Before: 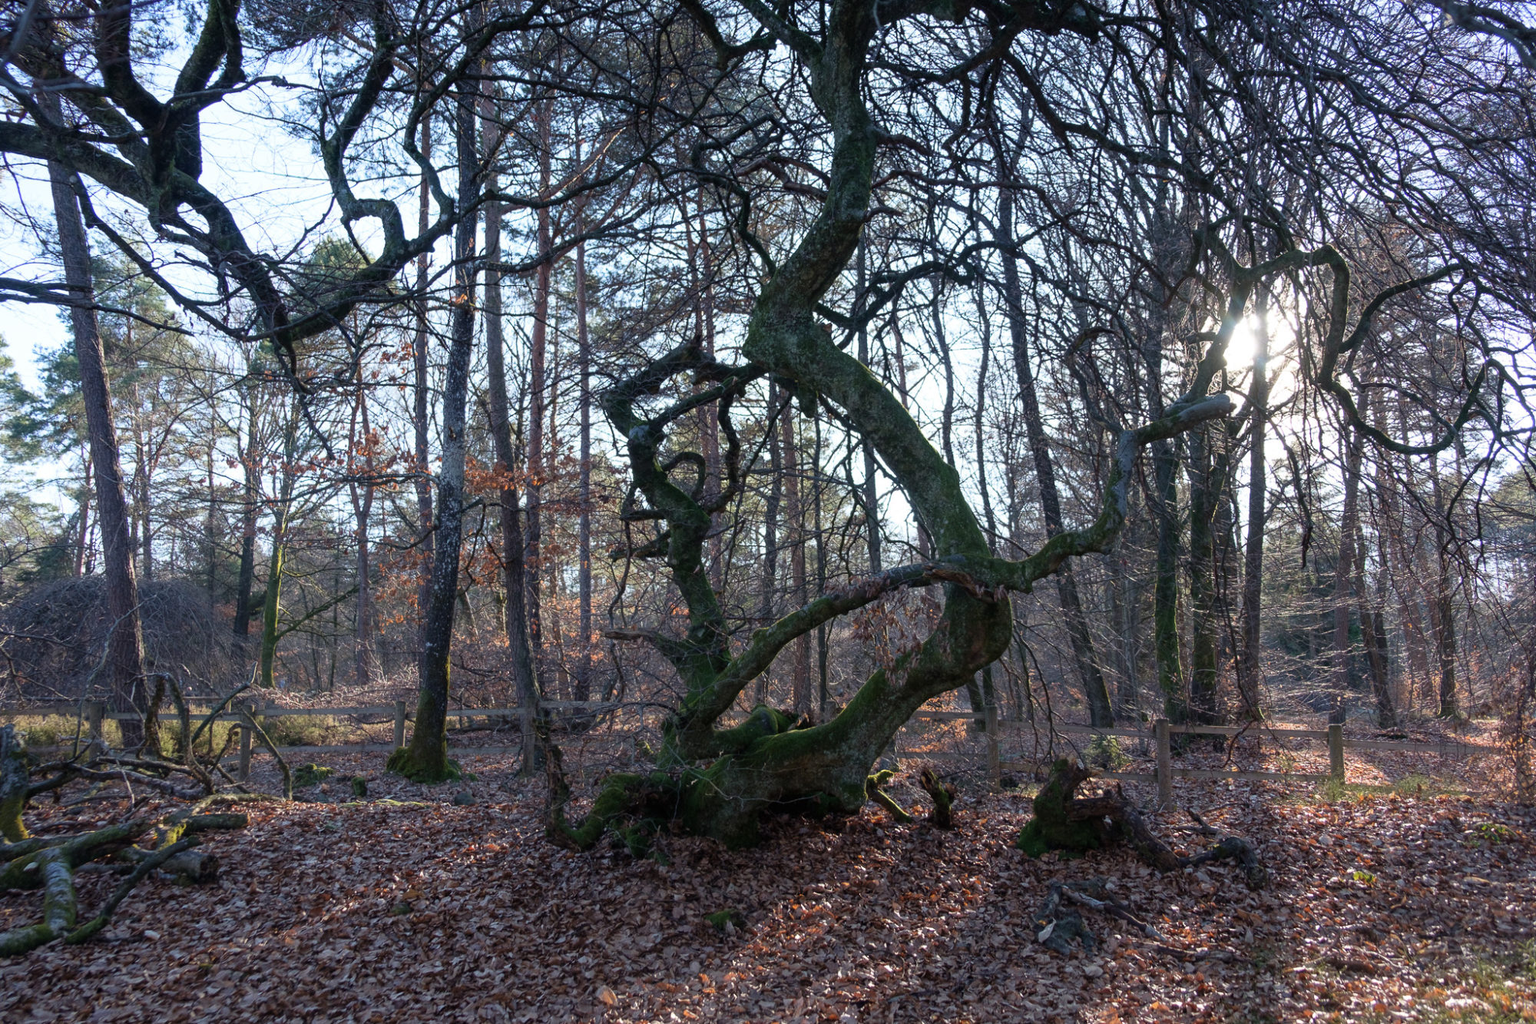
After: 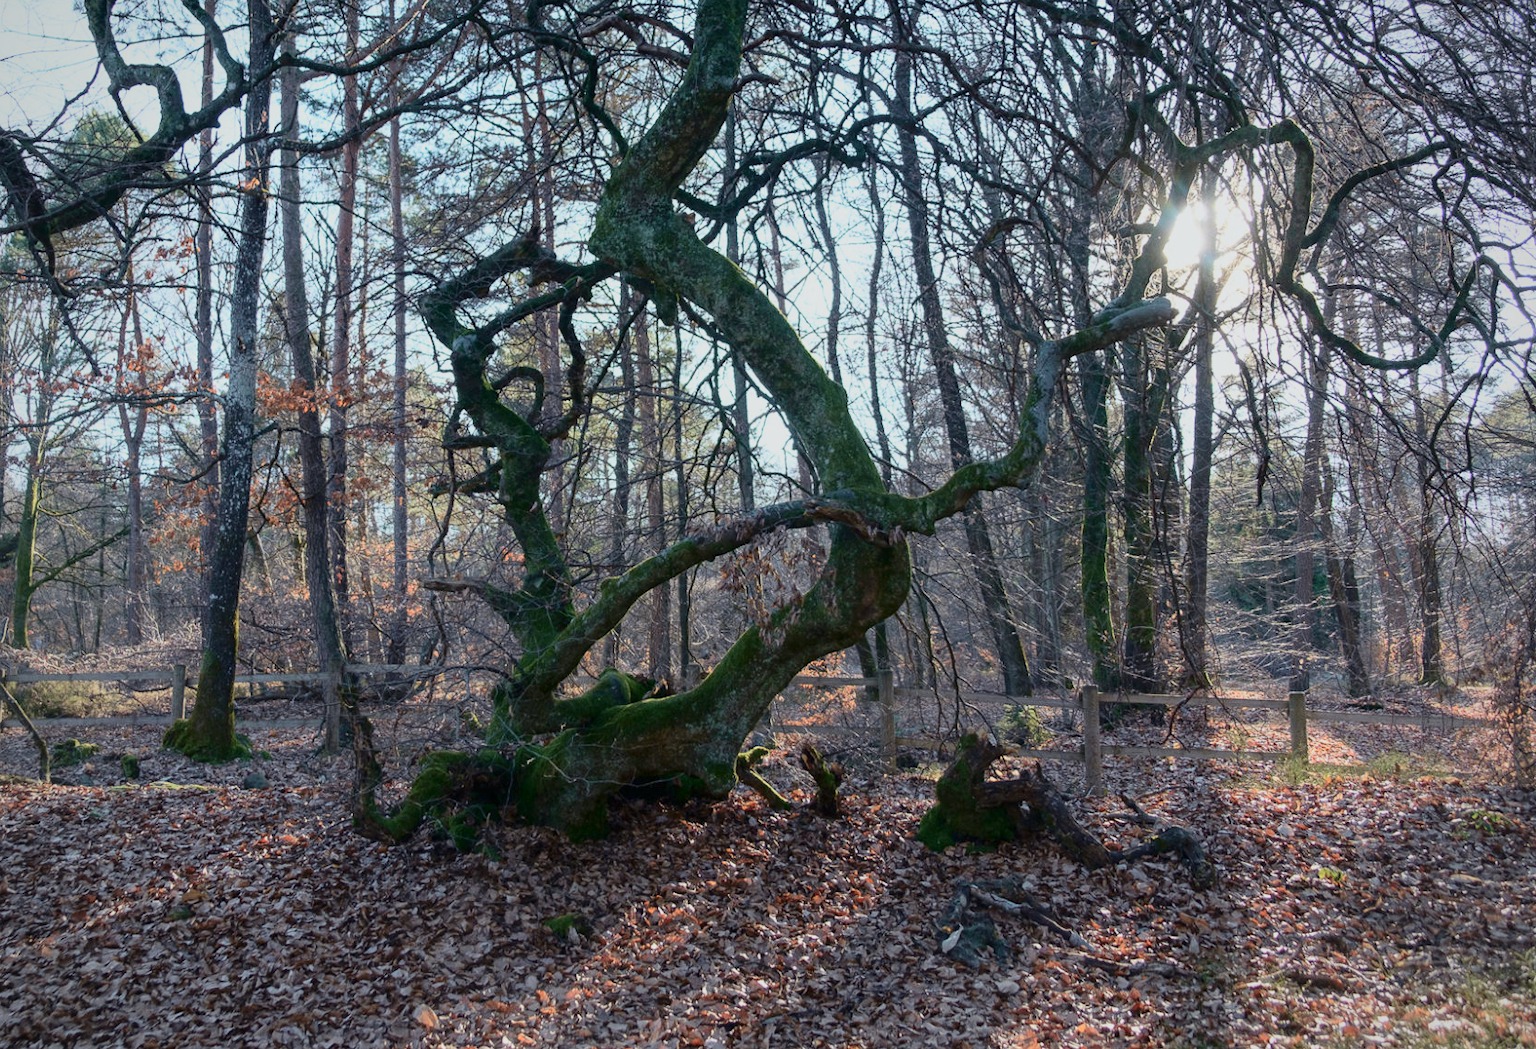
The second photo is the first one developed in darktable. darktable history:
crop: left 16.315%, top 14.246%
tone curve: curves: ch0 [(0, 0) (0.042, 0.023) (0.157, 0.114) (0.302, 0.308) (0.44, 0.507) (0.607, 0.705) (0.824, 0.882) (1, 0.965)]; ch1 [(0, 0) (0.339, 0.334) (0.445, 0.419) (0.476, 0.454) (0.503, 0.501) (0.517, 0.513) (0.551, 0.567) (0.622, 0.662) (0.706, 0.741) (1, 1)]; ch2 [(0, 0) (0.327, 0.318) (0.417, 0.426) (0.46, 0.453) (0.502, 0.5) (0.514, 0.524) (0.547, 0.572) (0.615, 0.656) (0.717, 0.778) (1, 1)], color space Lab, independent channels, preserve colors none
vignetting: fall-off radius 81.94%
color balance rgb: perceptual saturation grading › global saturation -27.94%, hue shift -2.27°, contrast -21.26%
